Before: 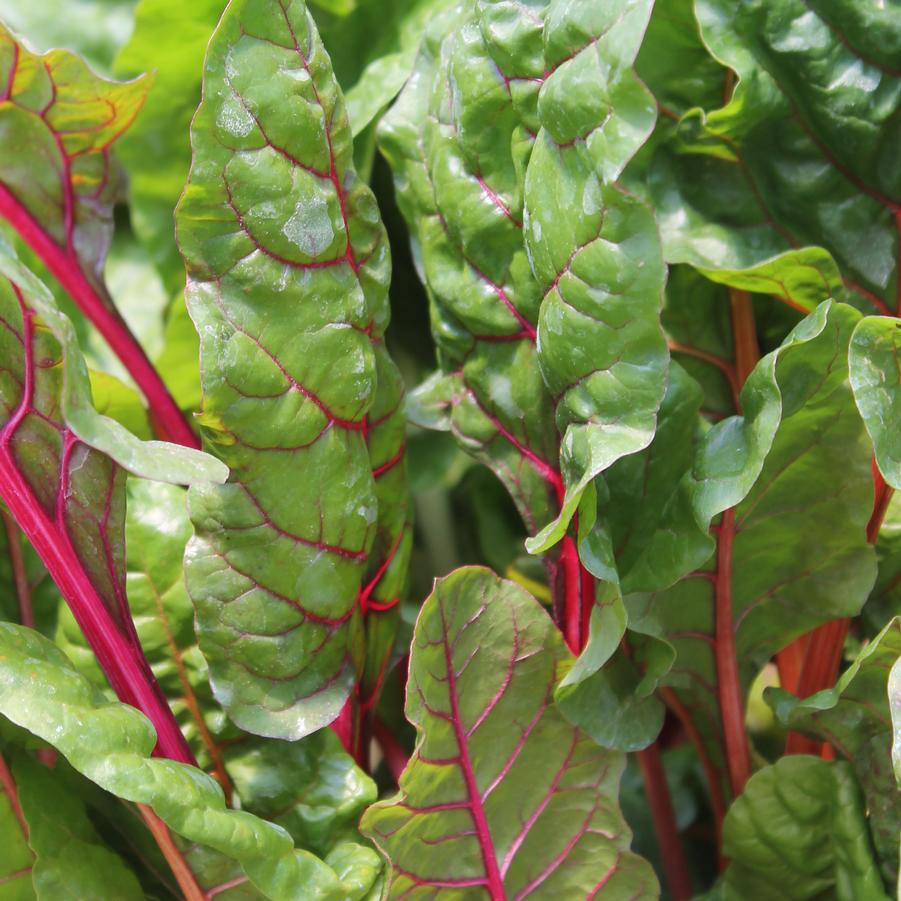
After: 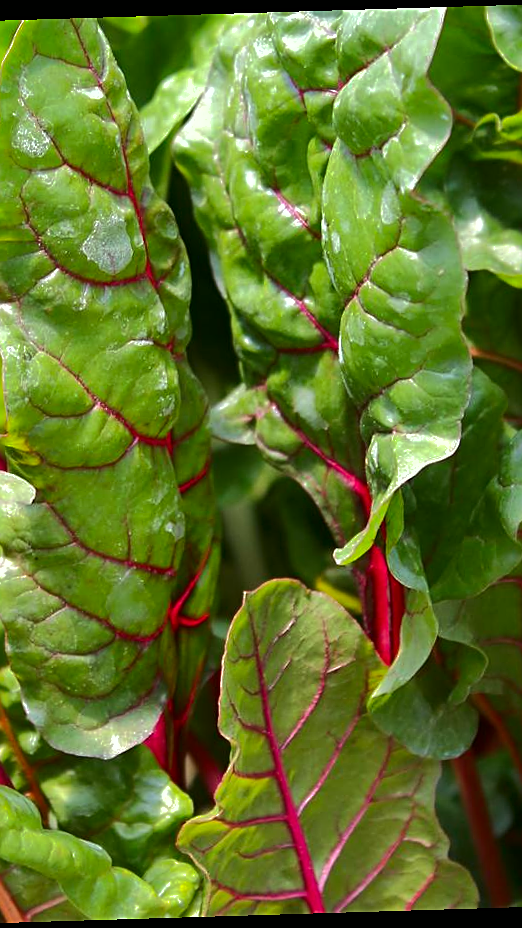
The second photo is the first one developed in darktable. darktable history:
rotate and perspective: rotation -1.75°, automatic cropping off
color correction: highlights a* -2.68, highlights b* 2.57
sharpen: on, module defaults
shadows and highlights: shadows 40, highlights -60
color balance: mode lift, gamma, gain (sRGB), lift [1, 0.99, 1.01, 0.992], gamma [1, 1.037, 0.974, 0.963]
crop and rotate: left 22.516%, right 21.234%
contrast brightness saturation: contrast 0.07, brightness -0.14, saturation 0.11
tone equalizer: -8 EV -0.417 EV, -7 EV -0.389 EV, -6 EV -0.333 EV, -5 EV -0.222 EV, -3 EV 0.222 EV, -2 EV 0.333 EV, -1 EV 0.389 EV, +0 EV 0.417 EV, edges refinement/feathering 500, mask exposure compensation -1.25 EV, preserve details no
